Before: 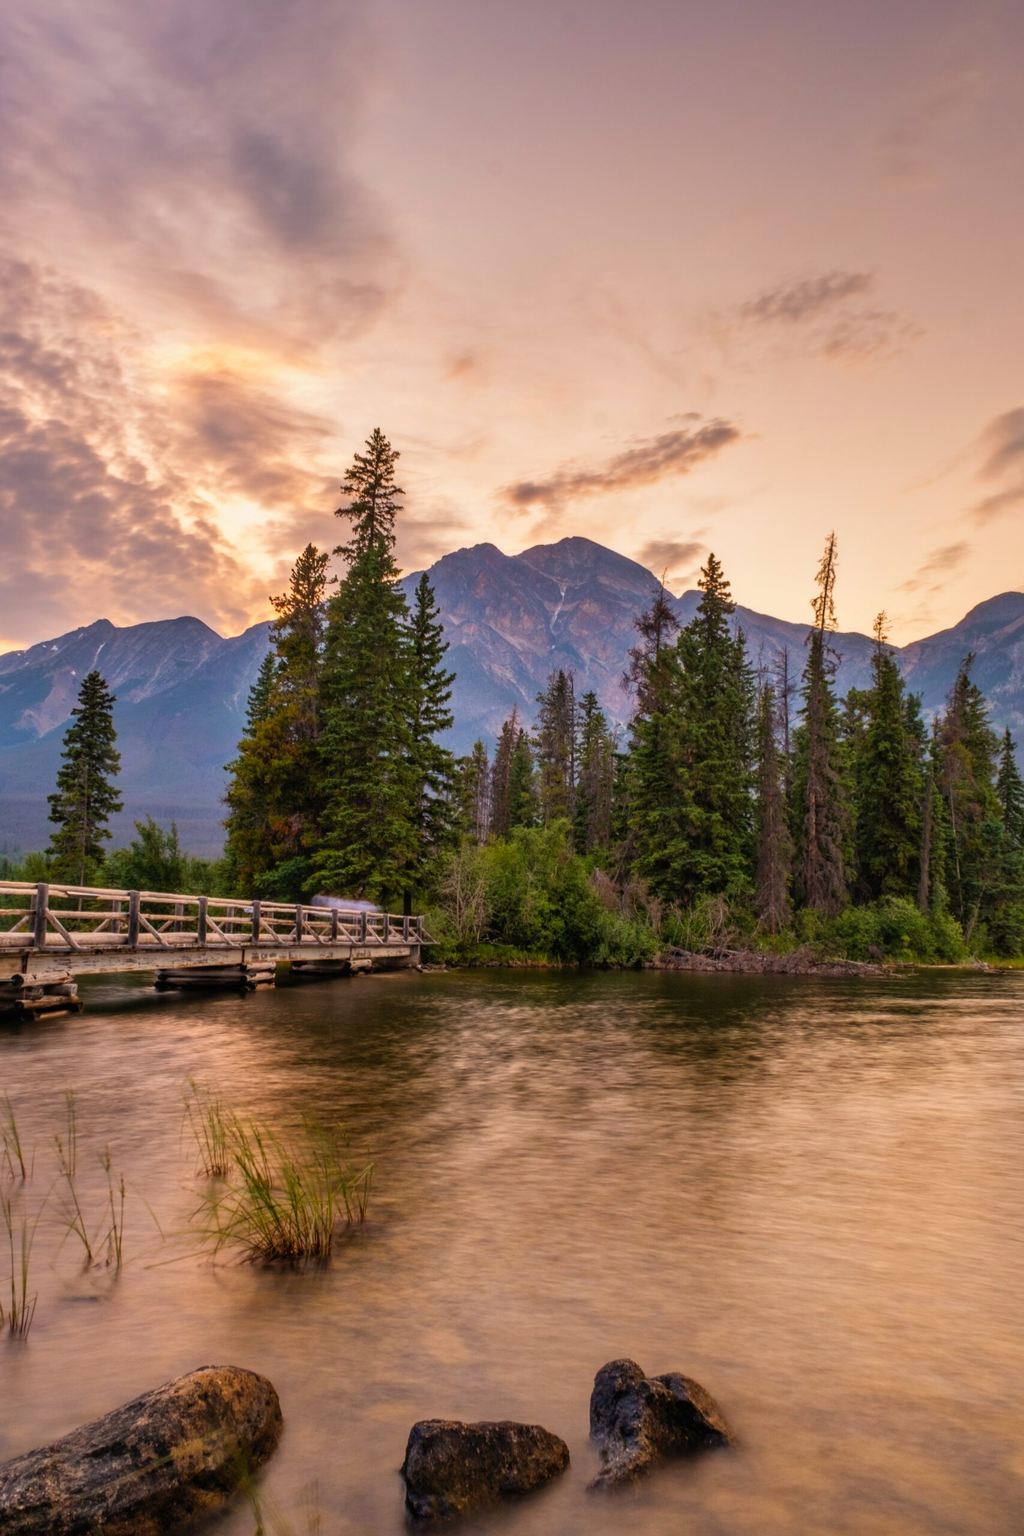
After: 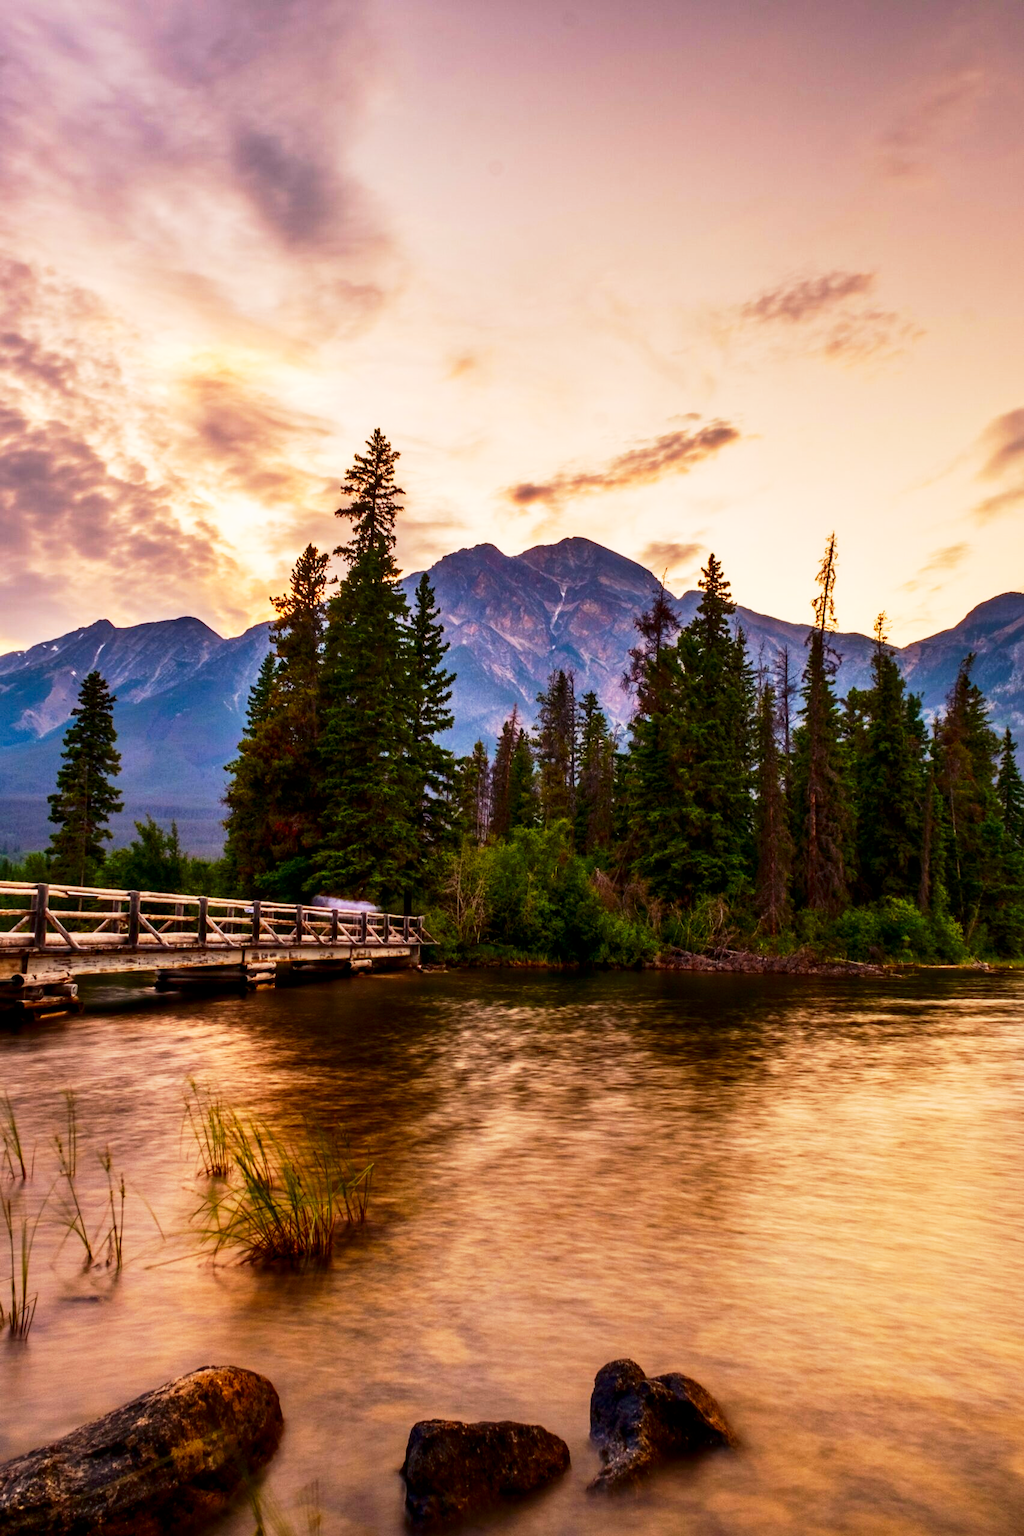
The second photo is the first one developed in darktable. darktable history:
contrast brightness saturation: contrast 0.129, brightness -0.231, saturation 0.149
base curve: curves: ch0 [(0, 0) (0.005, 0.002) (0.193, 0.295) (0.399, 0.664) (0.75, 0.928) (1, 1)], preserve colors none
